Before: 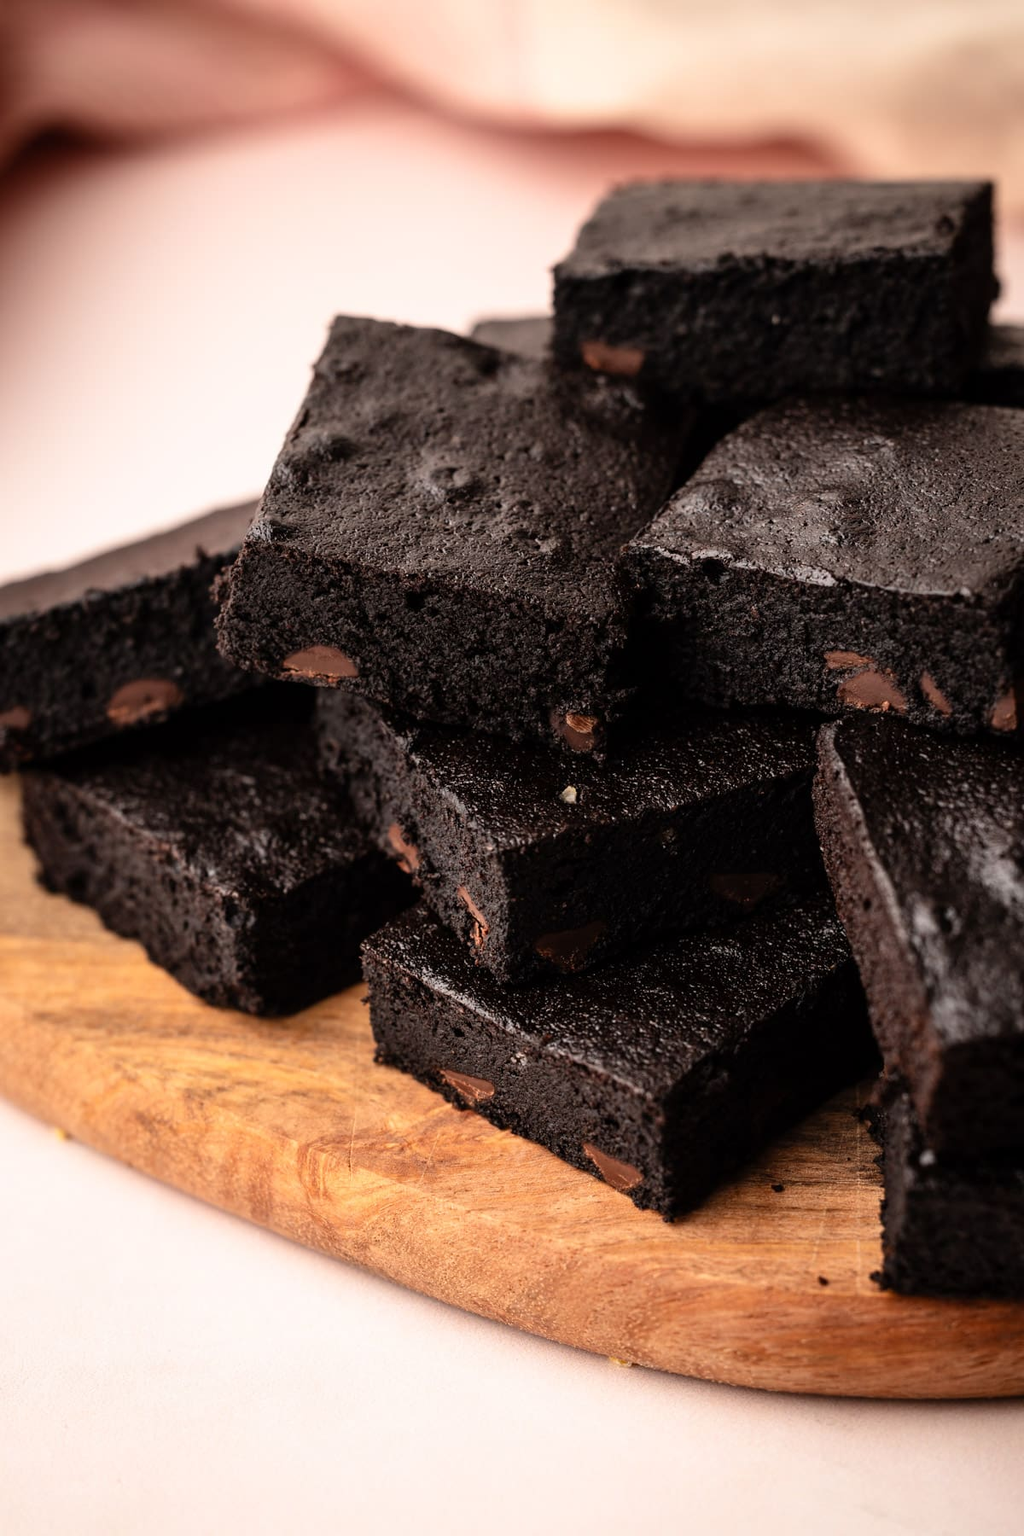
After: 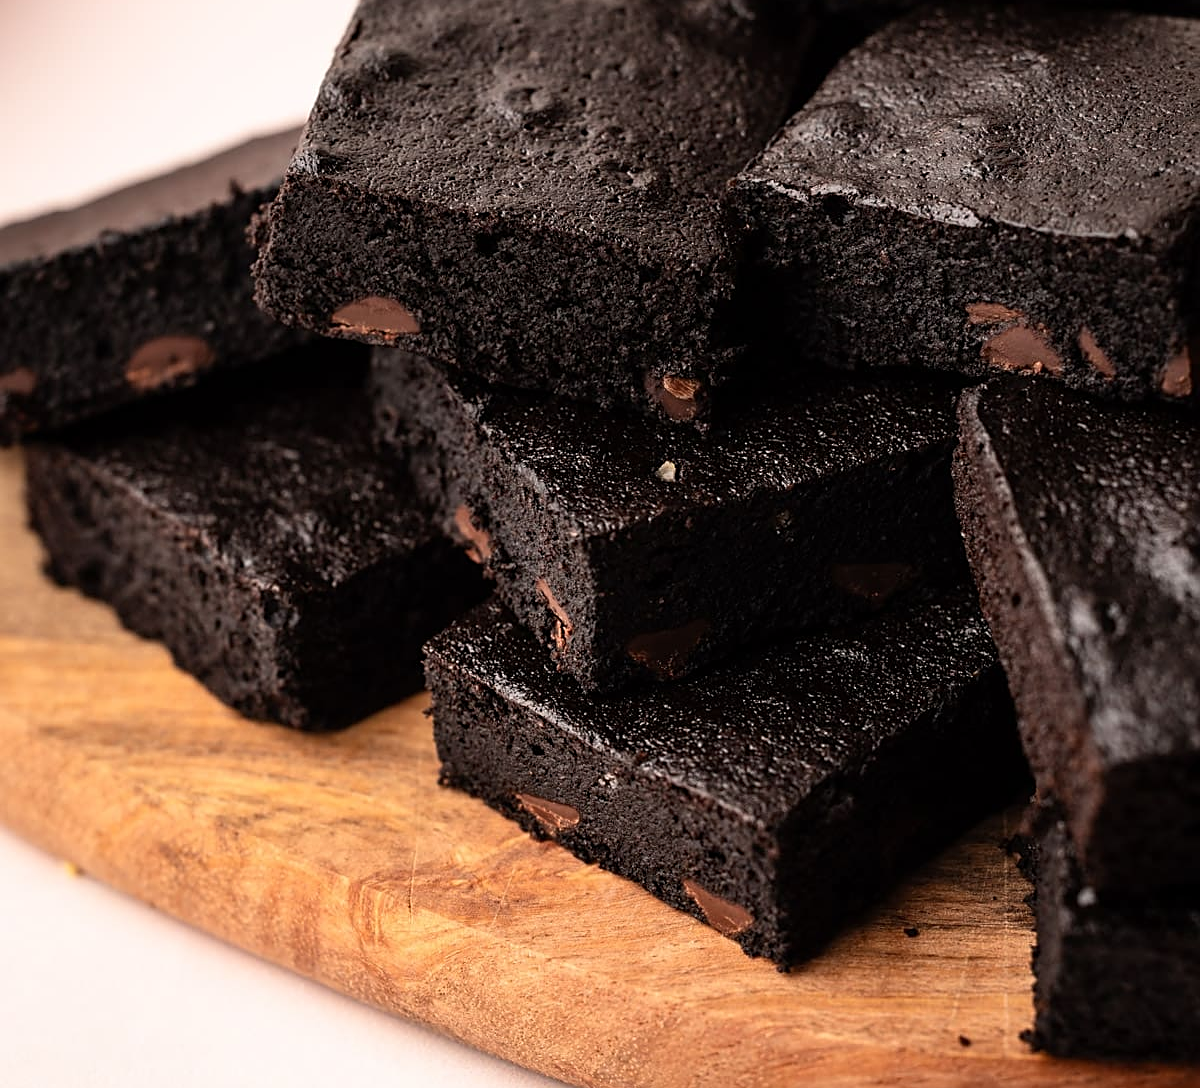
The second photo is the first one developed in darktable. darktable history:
crop and rotate: top 25.559%, bottom 13.985%
sharpen: on, module defaults
